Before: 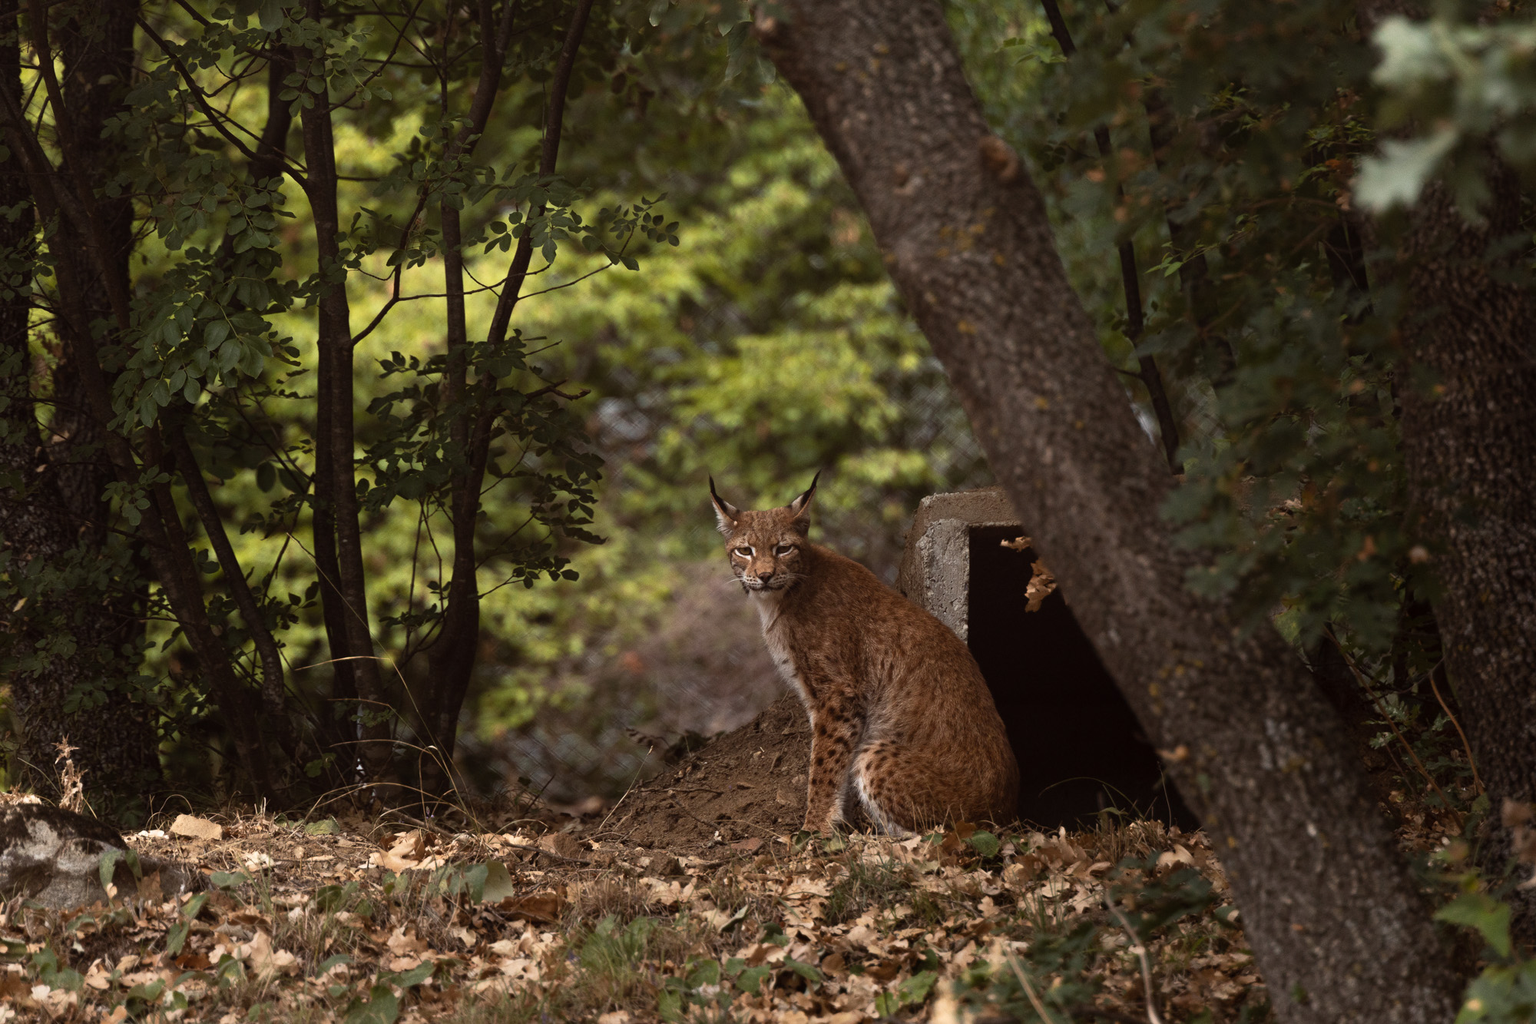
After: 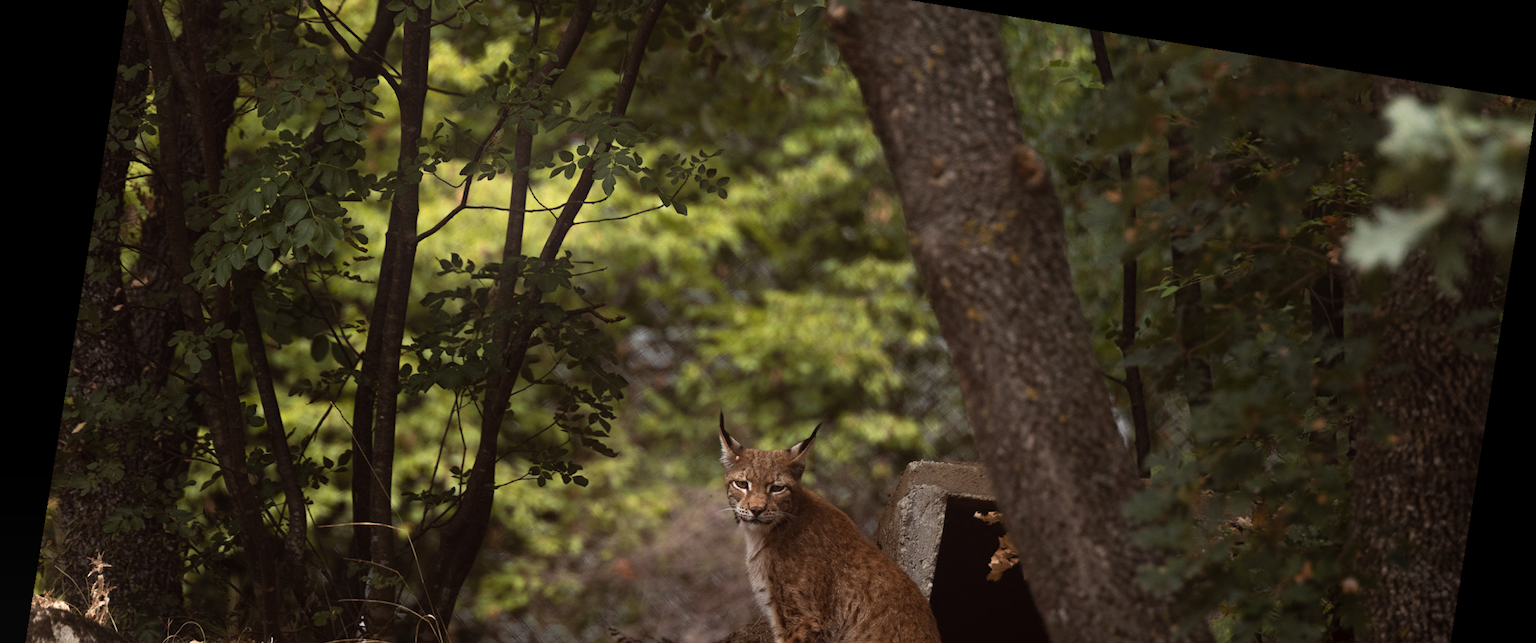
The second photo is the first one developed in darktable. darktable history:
crop and rotate: top 10.605%, bottom 33.274%
bloom: on, module defaults
rotate and perspective: rotation 9.12°, automatic cropping off
